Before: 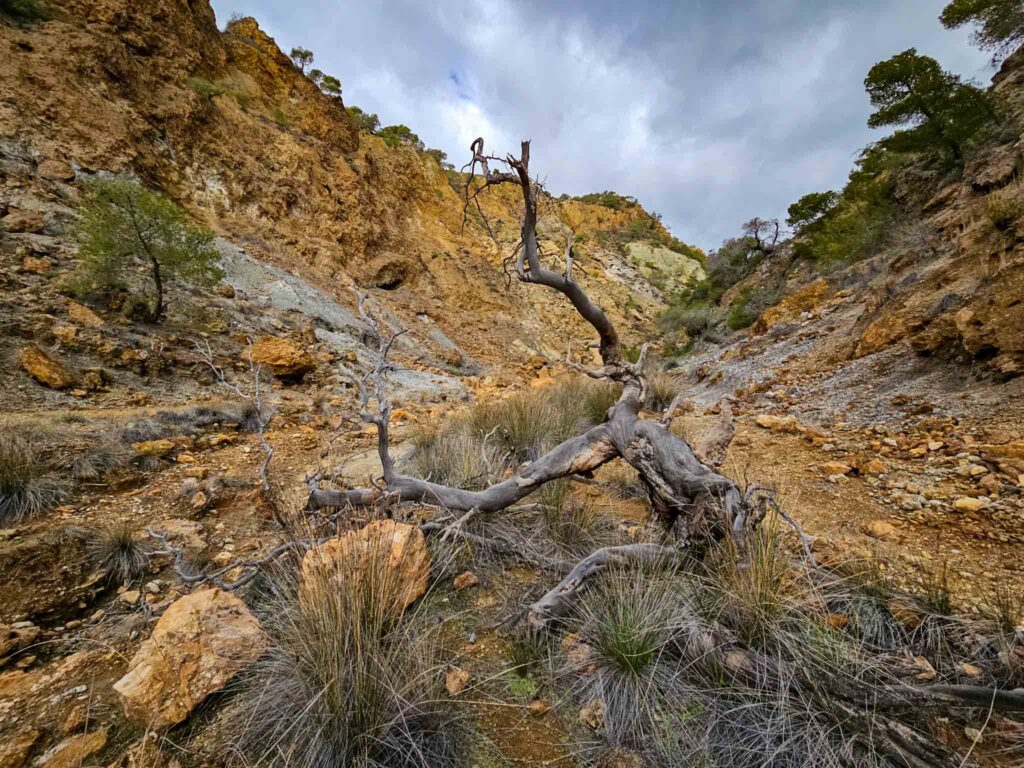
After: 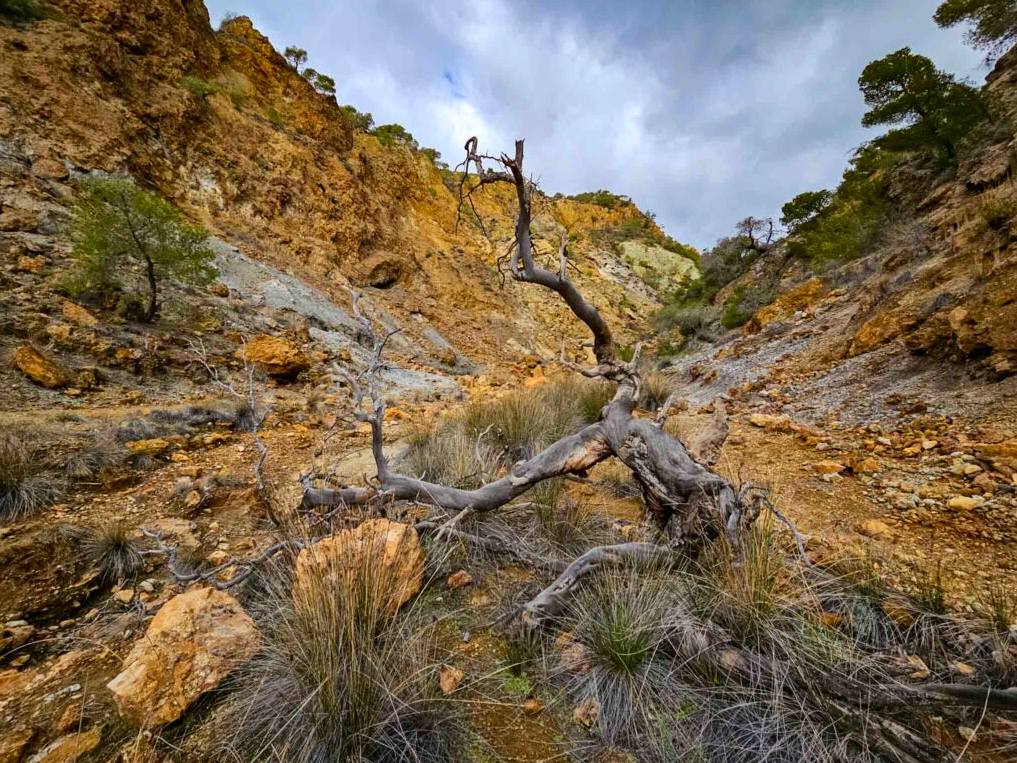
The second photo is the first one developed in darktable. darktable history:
crop and rotate: left 0.678%, top 0.194%, bottom 0.35%
contrast brightness saturation: contrast 0.082, saturation 0.2
